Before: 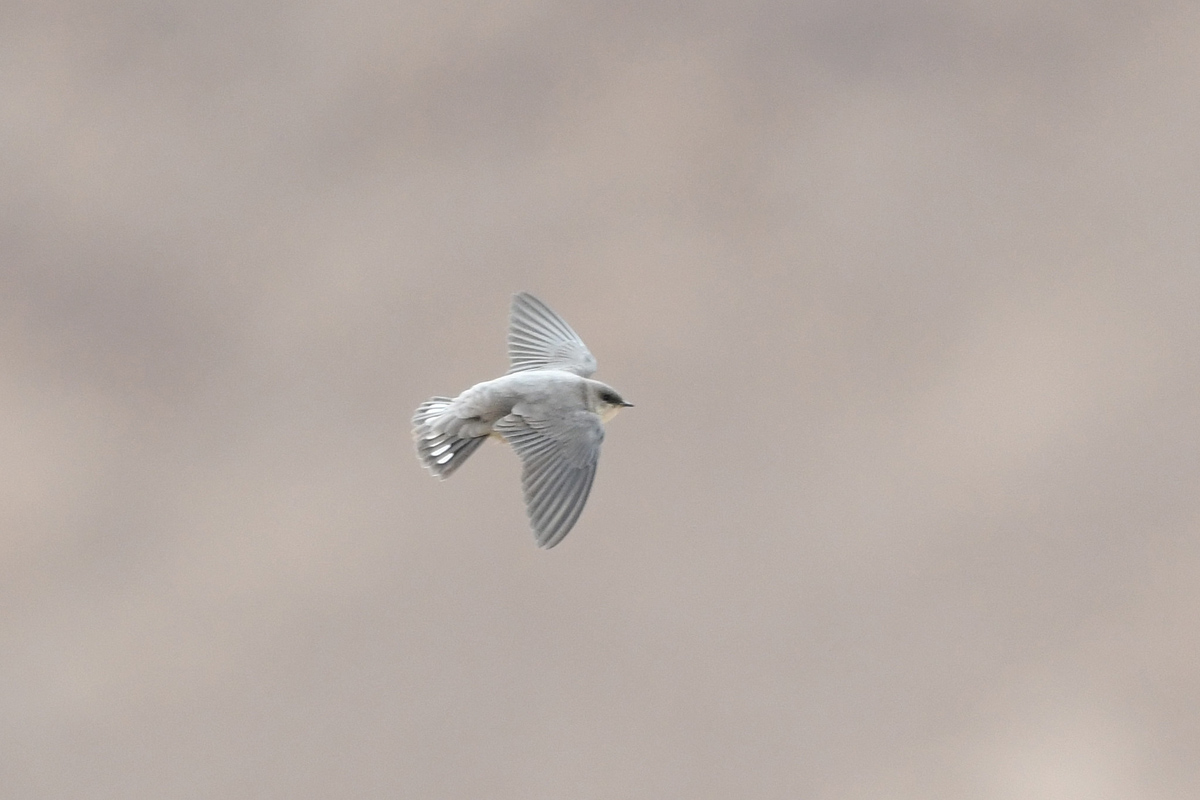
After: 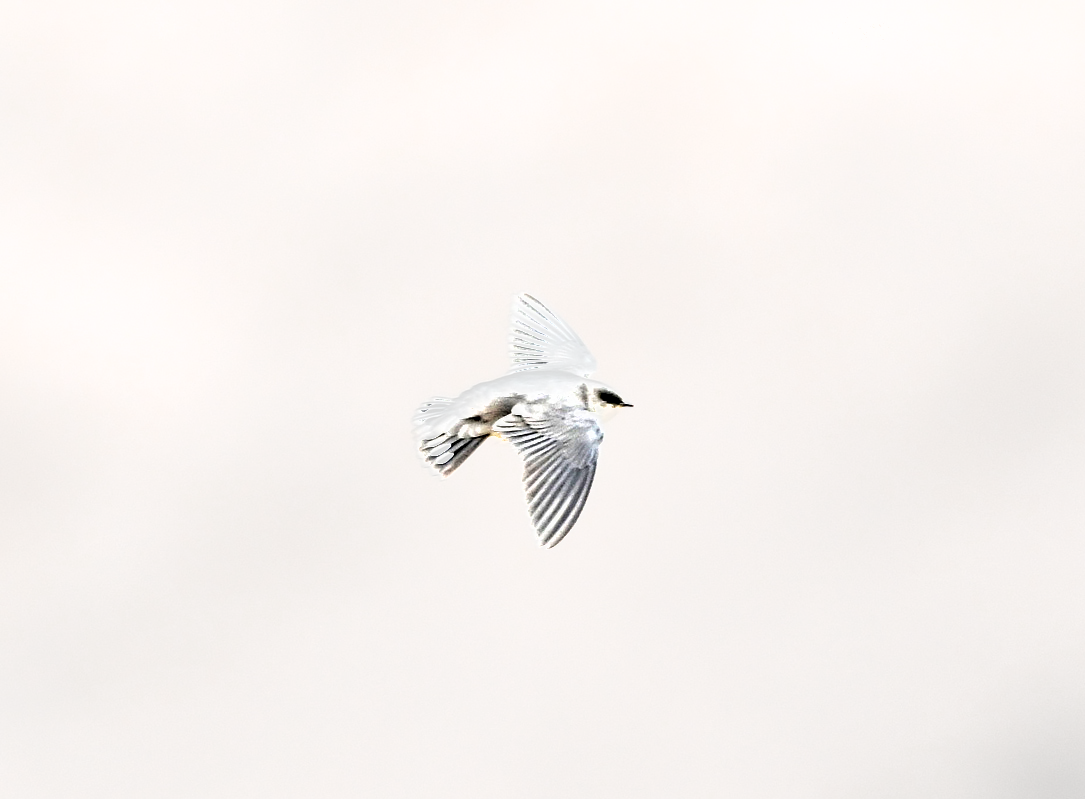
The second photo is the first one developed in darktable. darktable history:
crop: right 9.509%, bottom 0.031%
shadows and highlights: soften with gaussian
color balance rgb: perceptual saturation grading › global saturation 20%, perceptual saturation grading › highlights -25%, perceptual saturation grading › shadows 25%
exposure: black level correction 0.001, exposure 1.719 EV, compensate exposure bias true, compensate highlight preservation false
